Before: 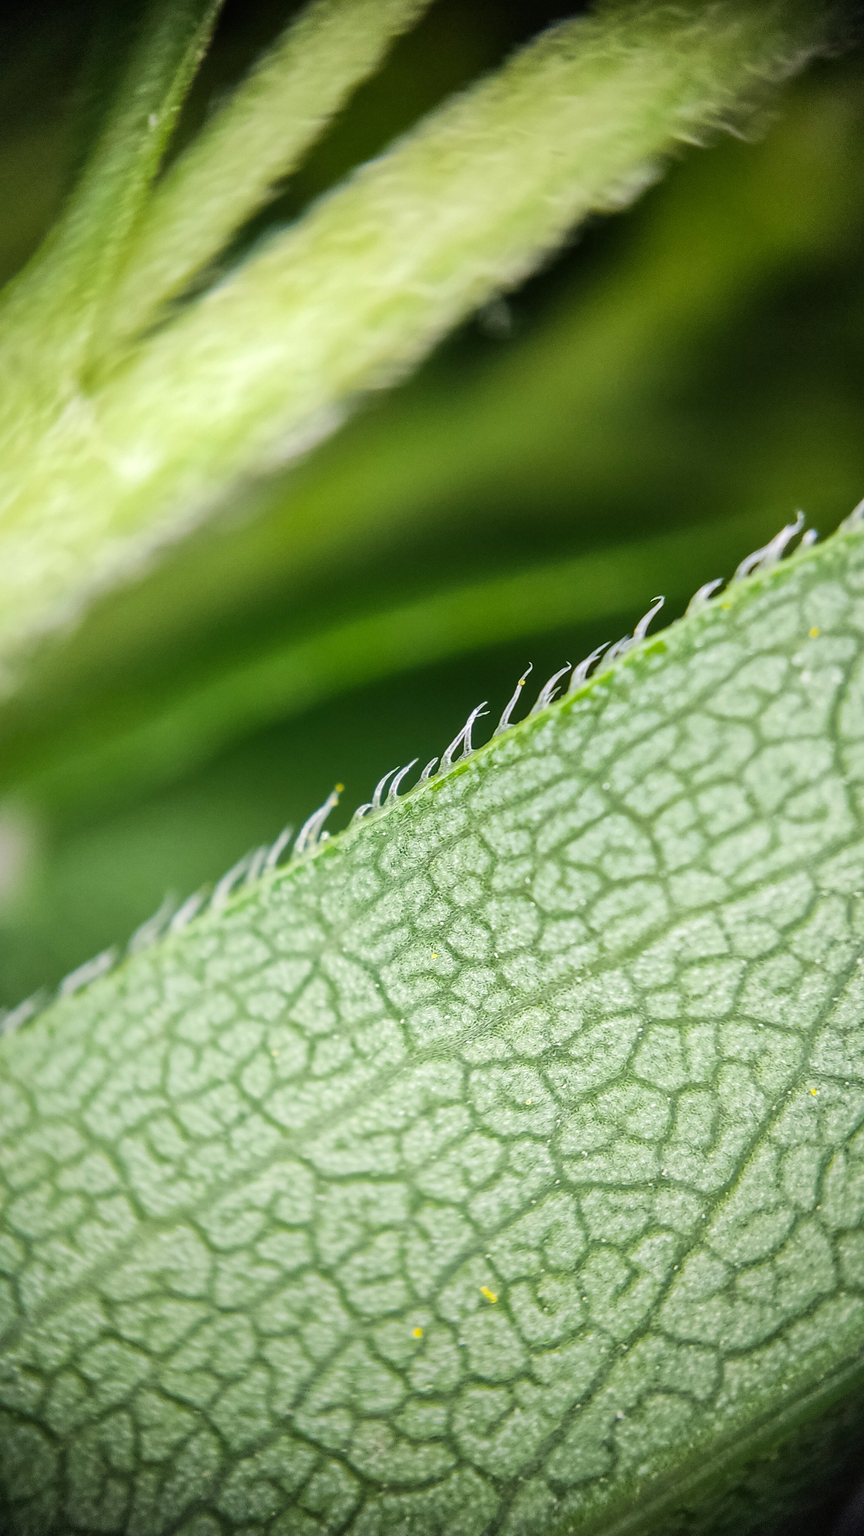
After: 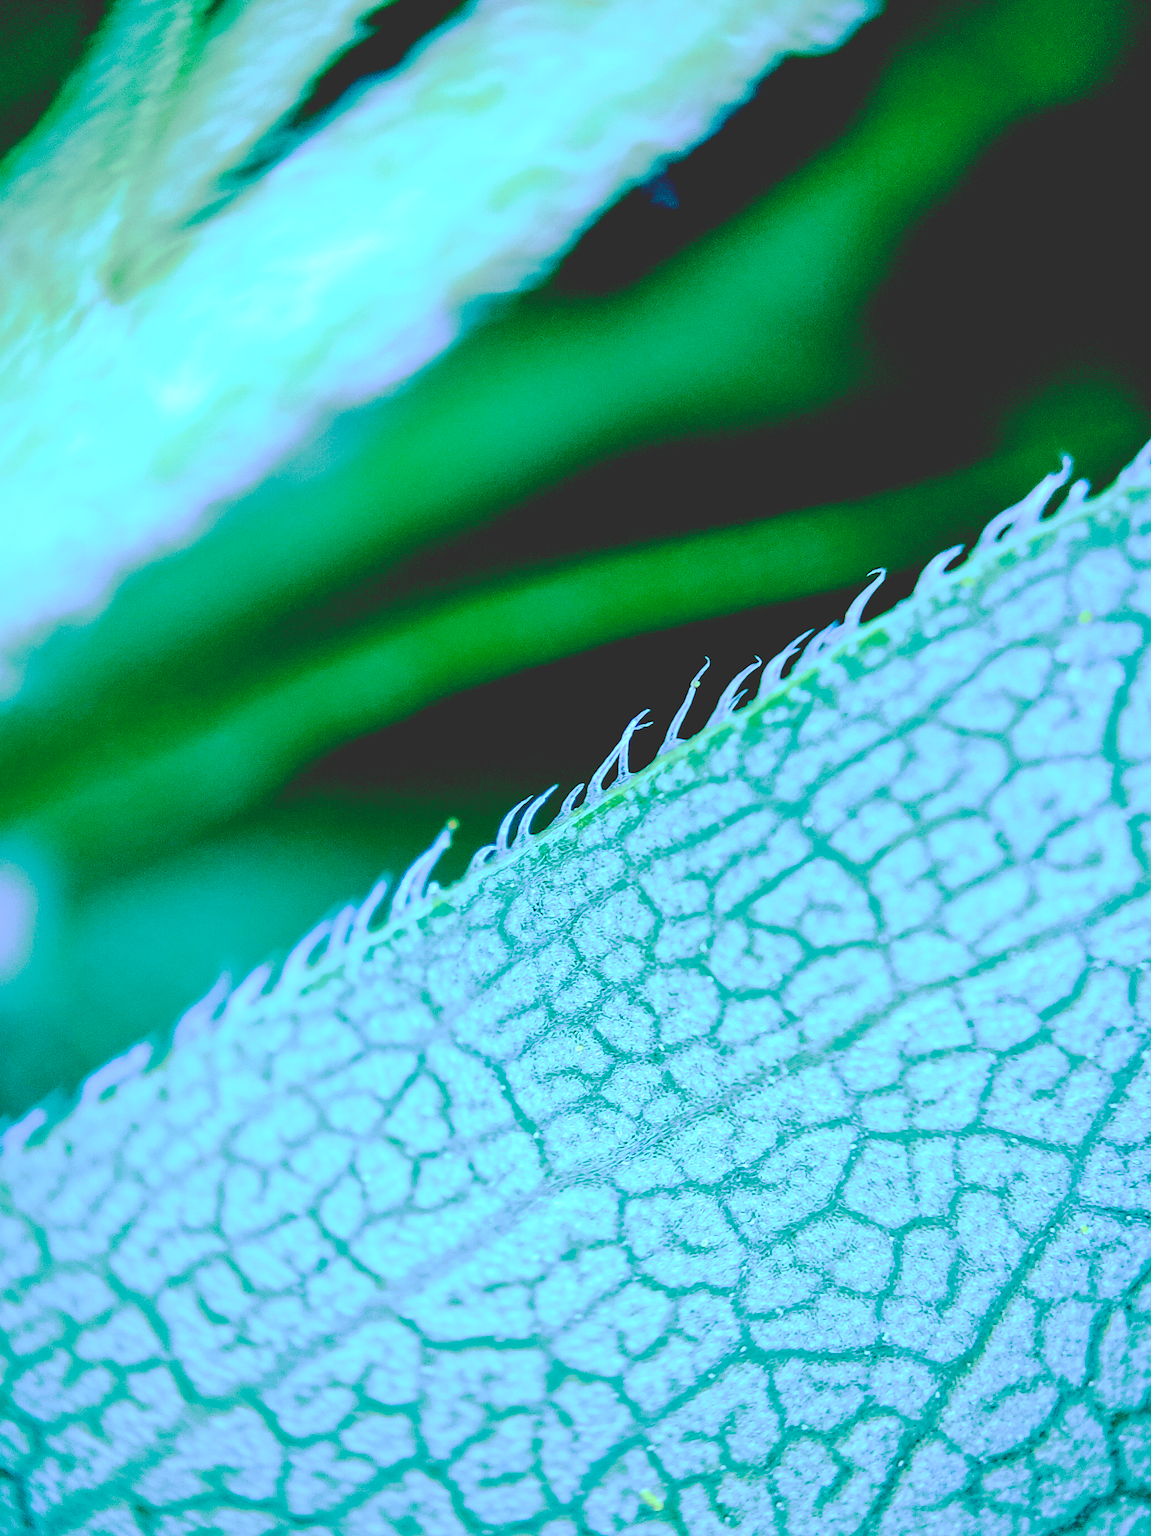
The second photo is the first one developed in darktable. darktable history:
velvia: strength 24.81%
crop: top 11.057%, bottom 13.904%
base curve: curves: ch0 [(0.065, 0.026) (0.236, 0.358) (0.53, 0.546) (0.777, 0.841) (0.924, 0.992)], preserve colors none
color calibration: illuminant as shot in camera, x 0.464, y 0.42, temperature 2665.76 K
